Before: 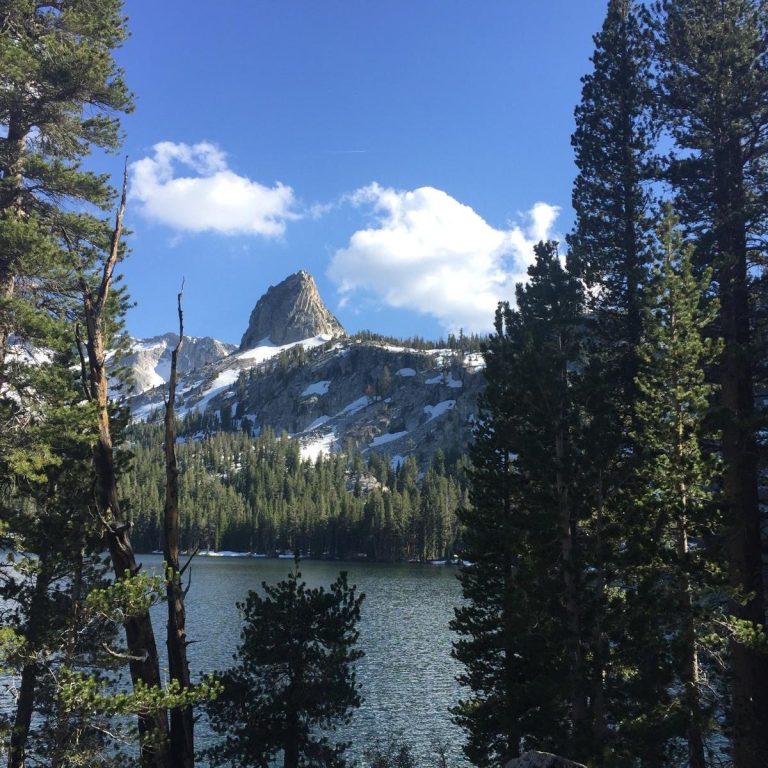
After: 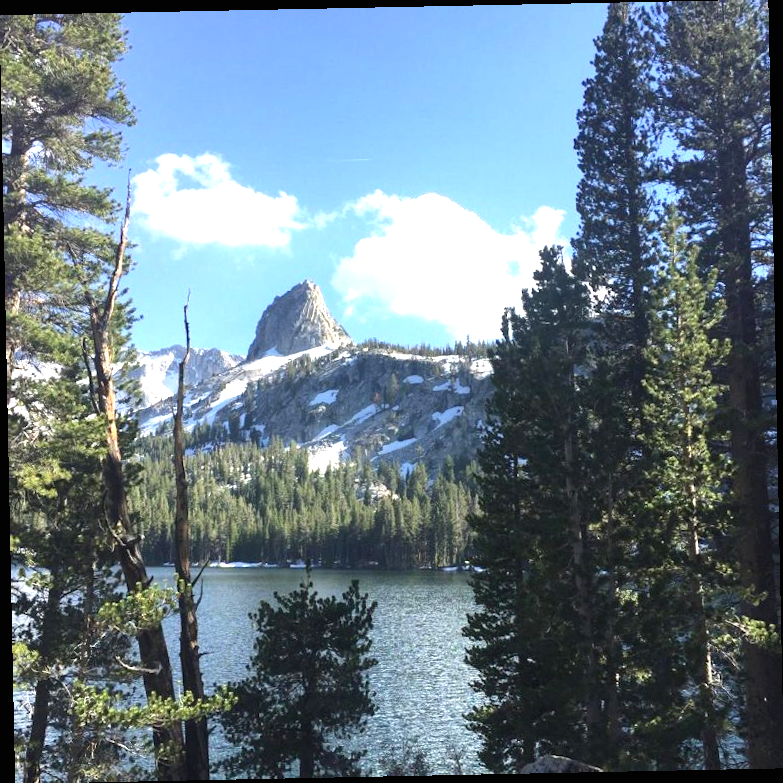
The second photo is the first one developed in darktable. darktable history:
exposure: black level correction 0, exposure 1.2 EV, compensate exposure bias true, compensate highlight preservation false
rotate and perspective: rotation -1.17°, automatic cropping off
contrast brightness saturation: contrast 0.01, saturation -0.05
